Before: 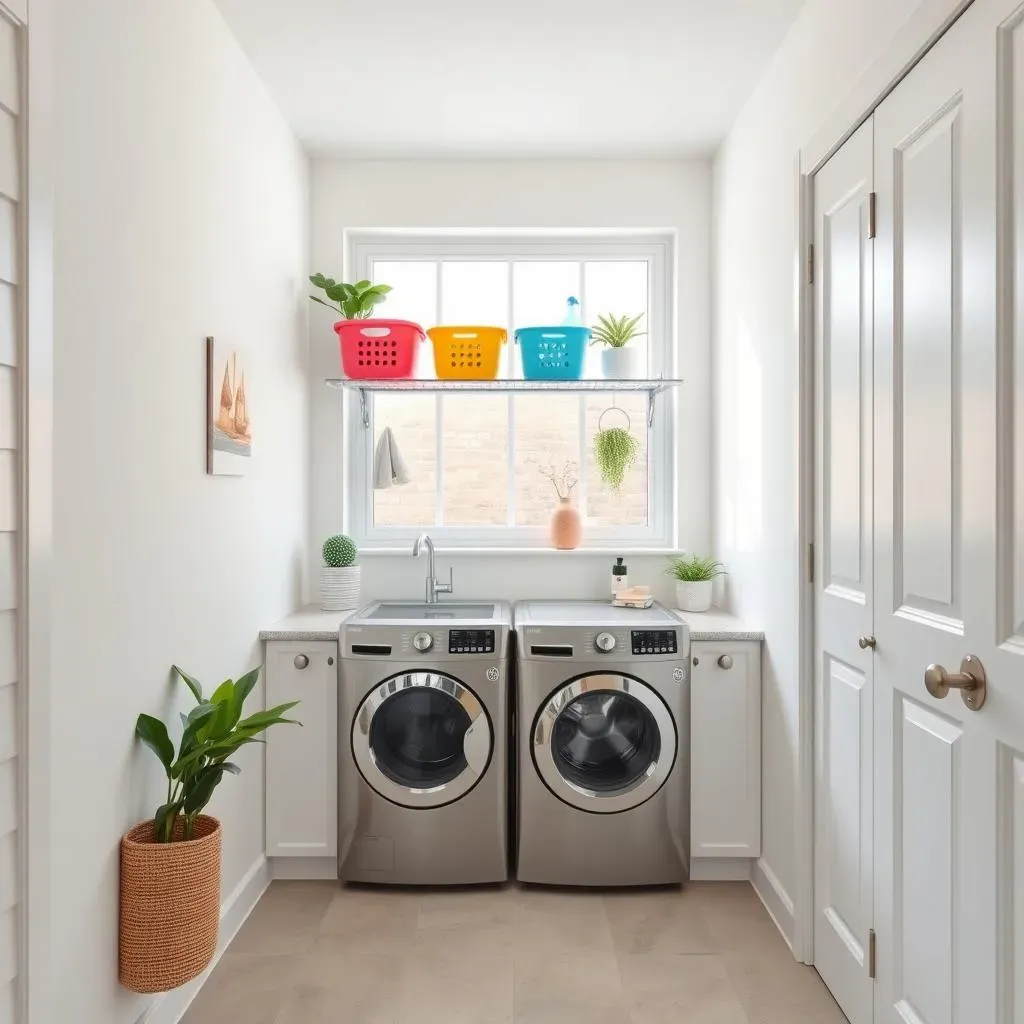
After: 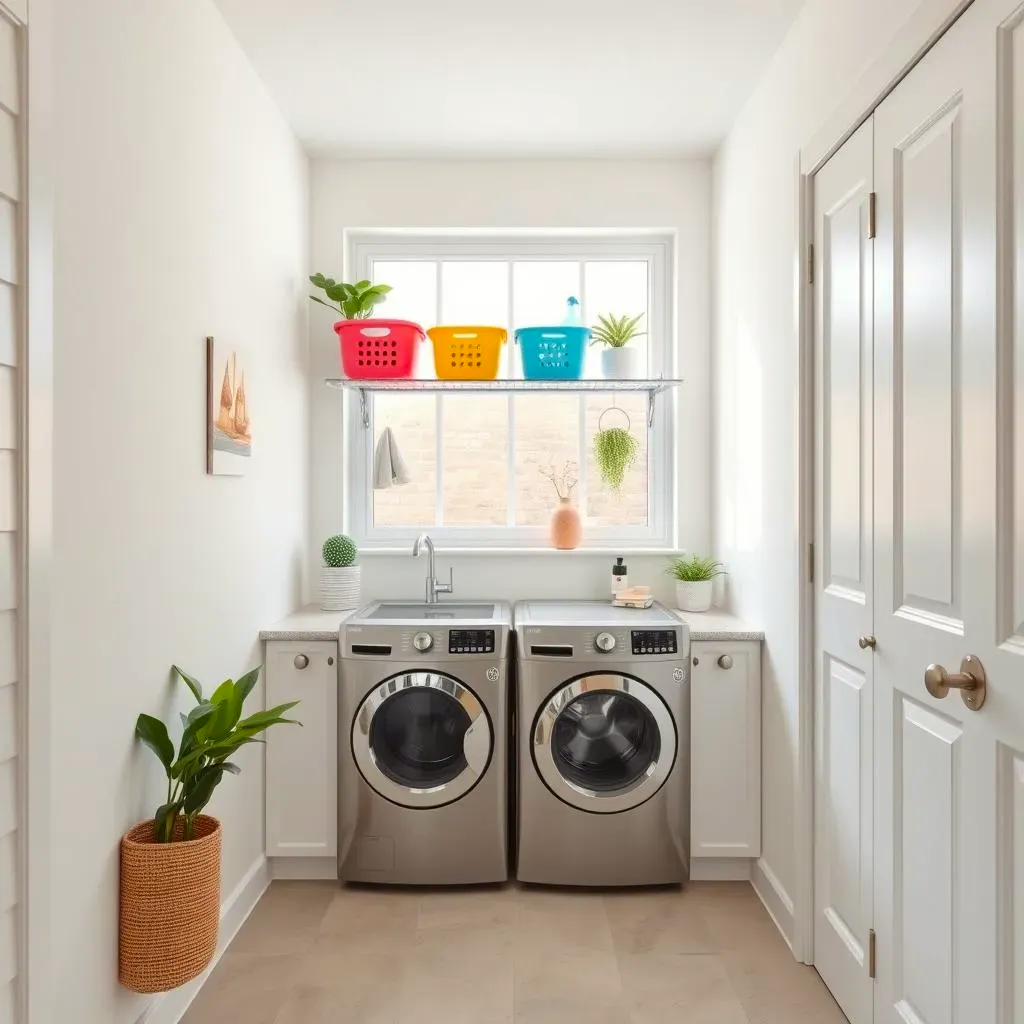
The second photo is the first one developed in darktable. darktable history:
color balance rgb: power › chroma 0.665%, power › hue 60°, linear chroma grading › global chroma 0.594%, perceptual saturation grading › global saturation 9.691%
